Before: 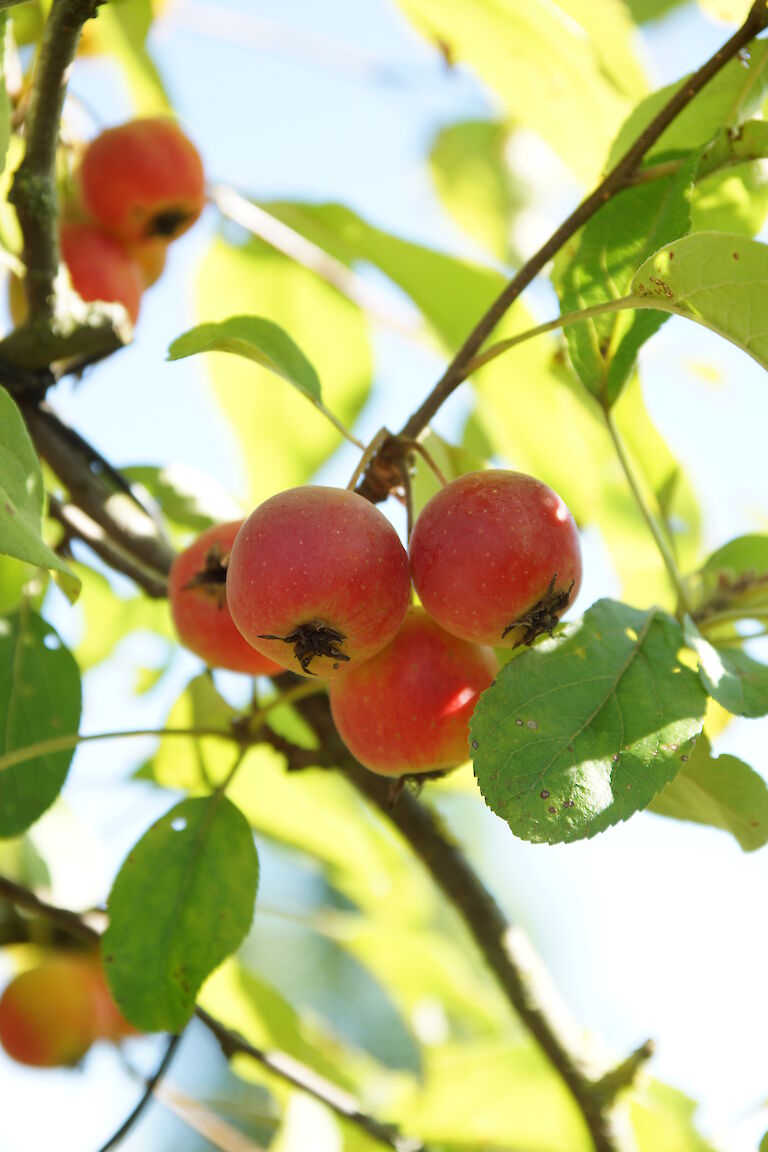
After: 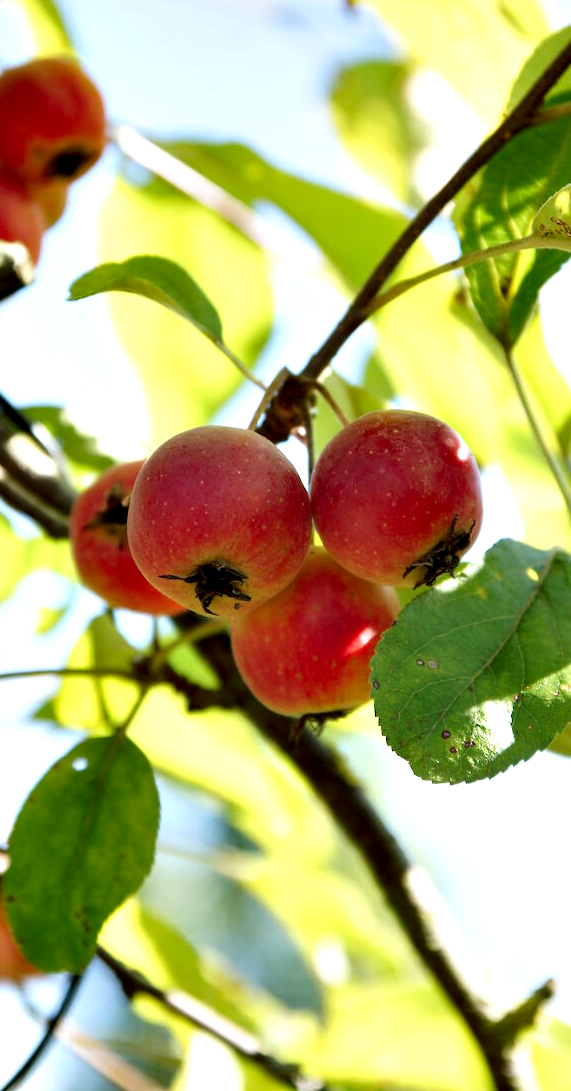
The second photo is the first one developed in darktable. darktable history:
crop and rotate: left 12.955%, top 5.268%, right 12.601%
contrast equalizer: y [[0.6 ×6], [0.55 ×6], [0 ×6], [0 ×6], [0 ×6]]
